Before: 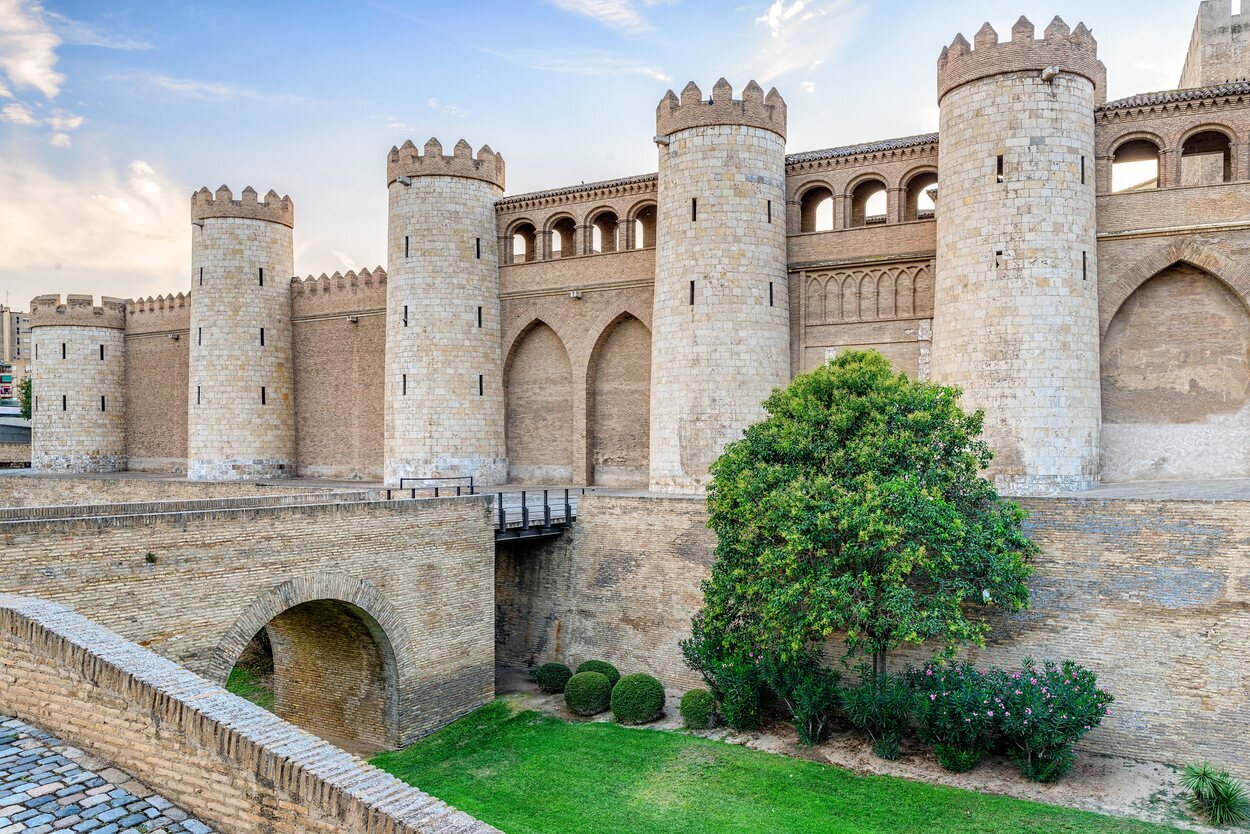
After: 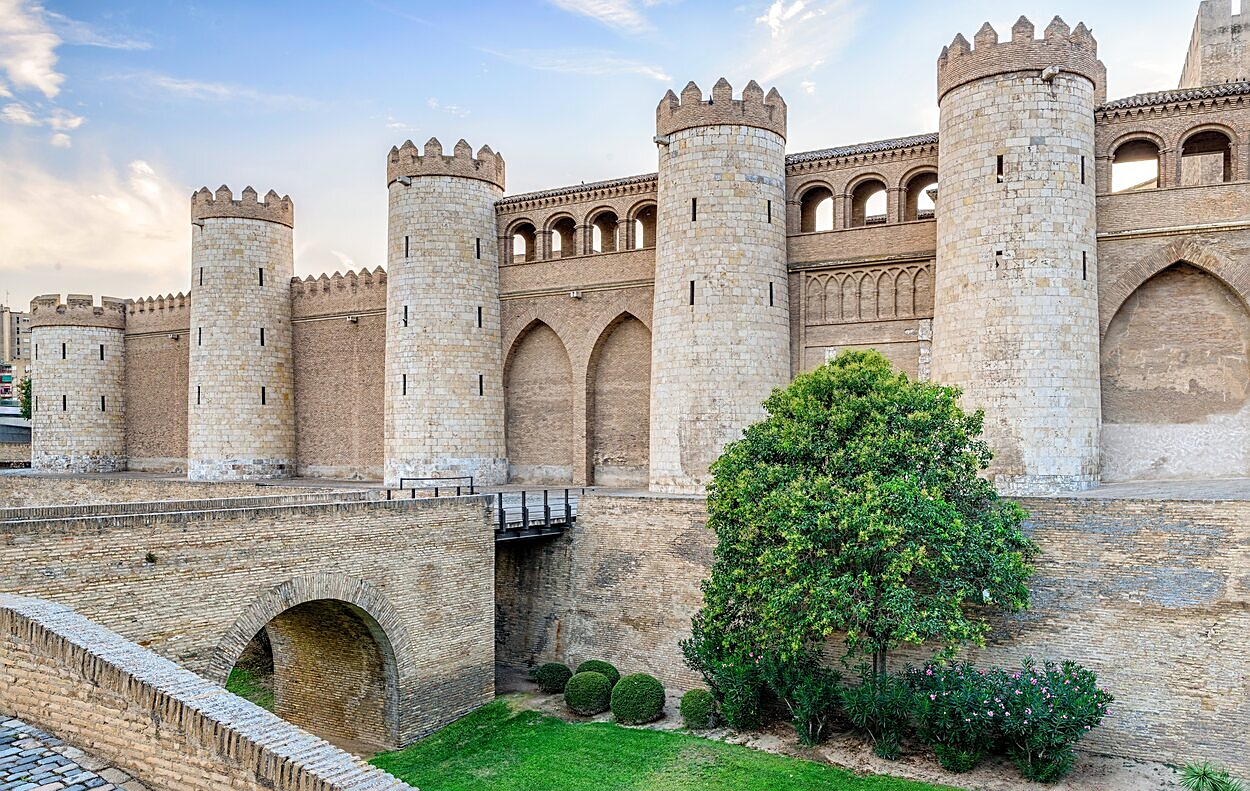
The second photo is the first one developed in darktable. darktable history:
sharpen: on, module defaults
crop and rotate: top 0%, bottom 5.097%
